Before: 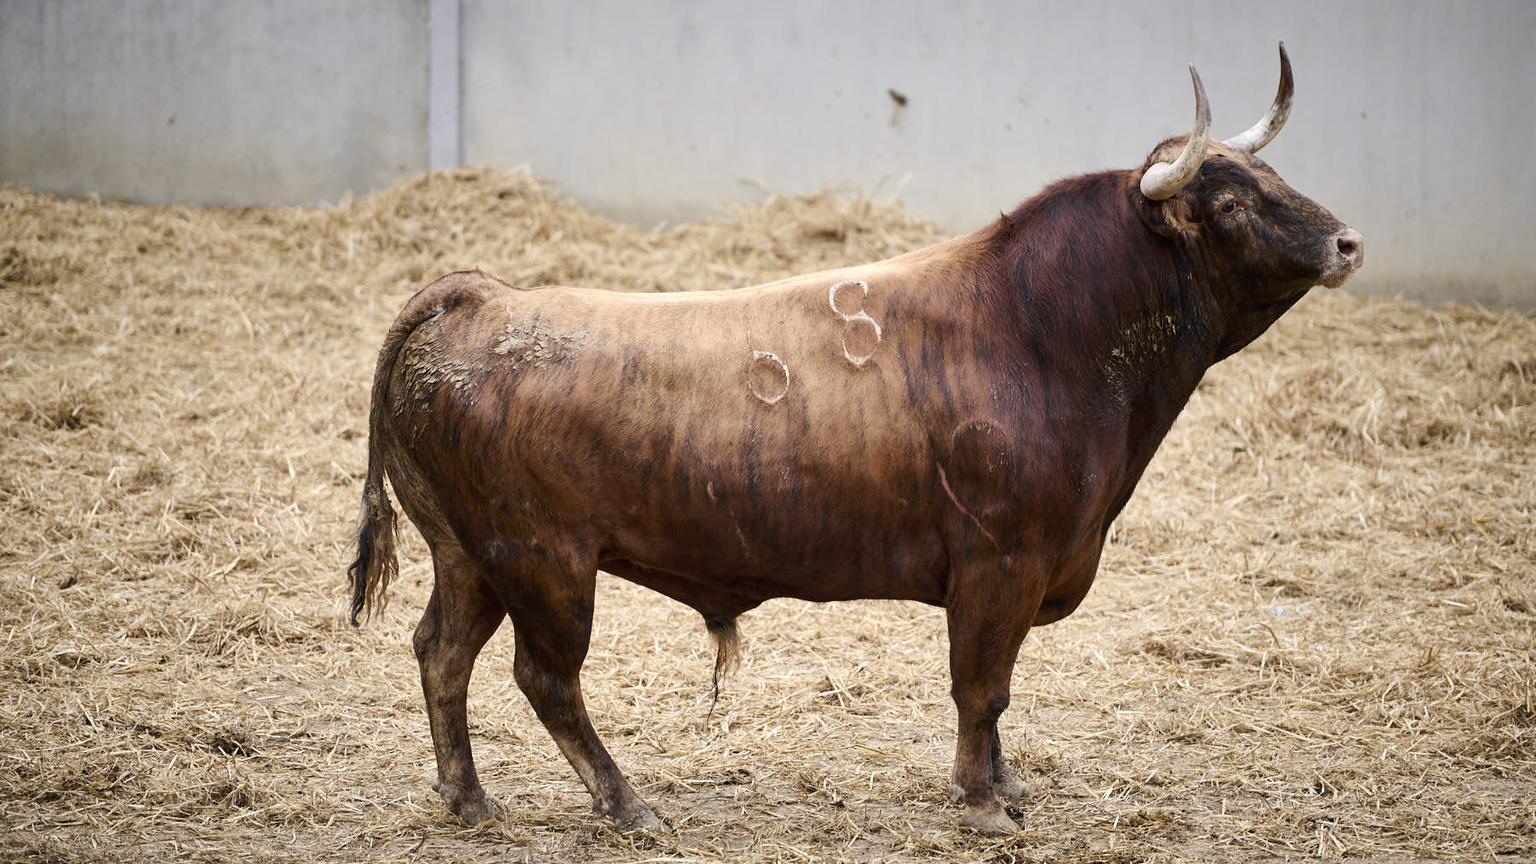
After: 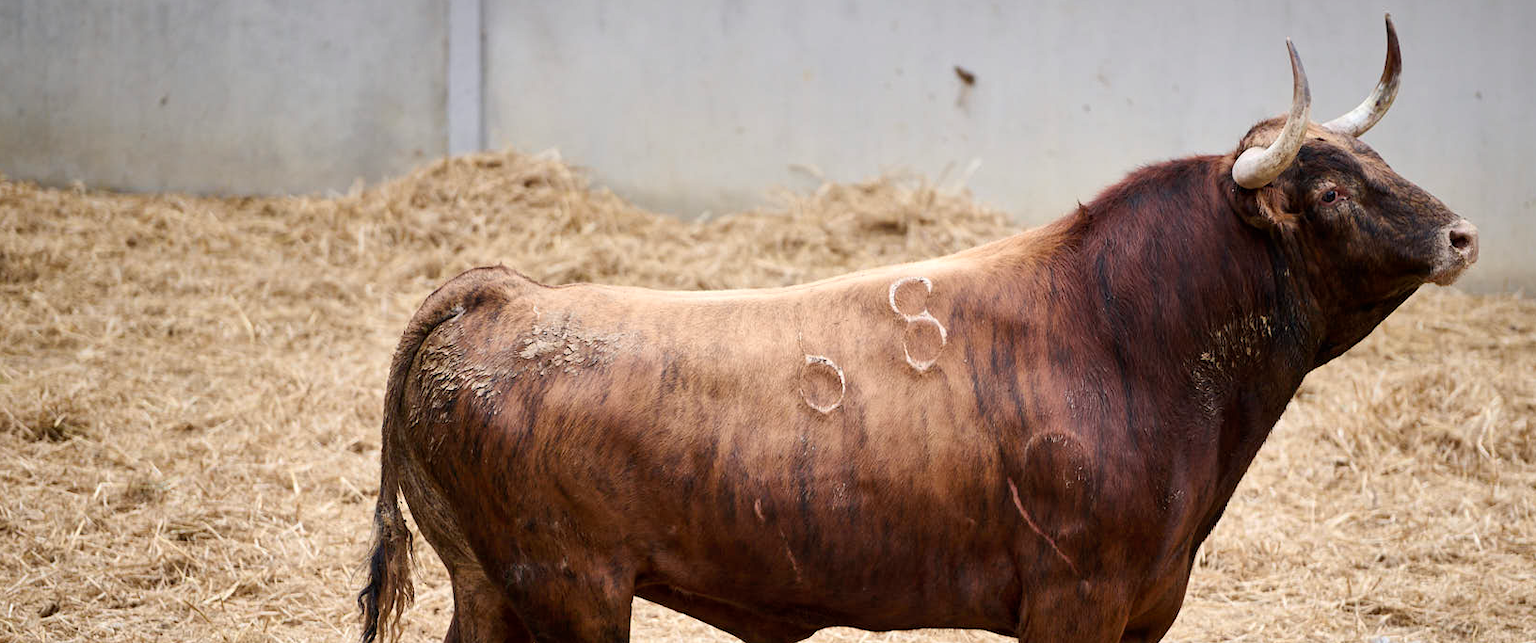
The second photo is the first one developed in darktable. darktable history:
crop: left 1.509%, top 3.452%, right 7.696%, bottom 28.452%
shadows and highlights: shadows 29.32, highlights -29.32, low approximation 0.01, soften with gaussian
